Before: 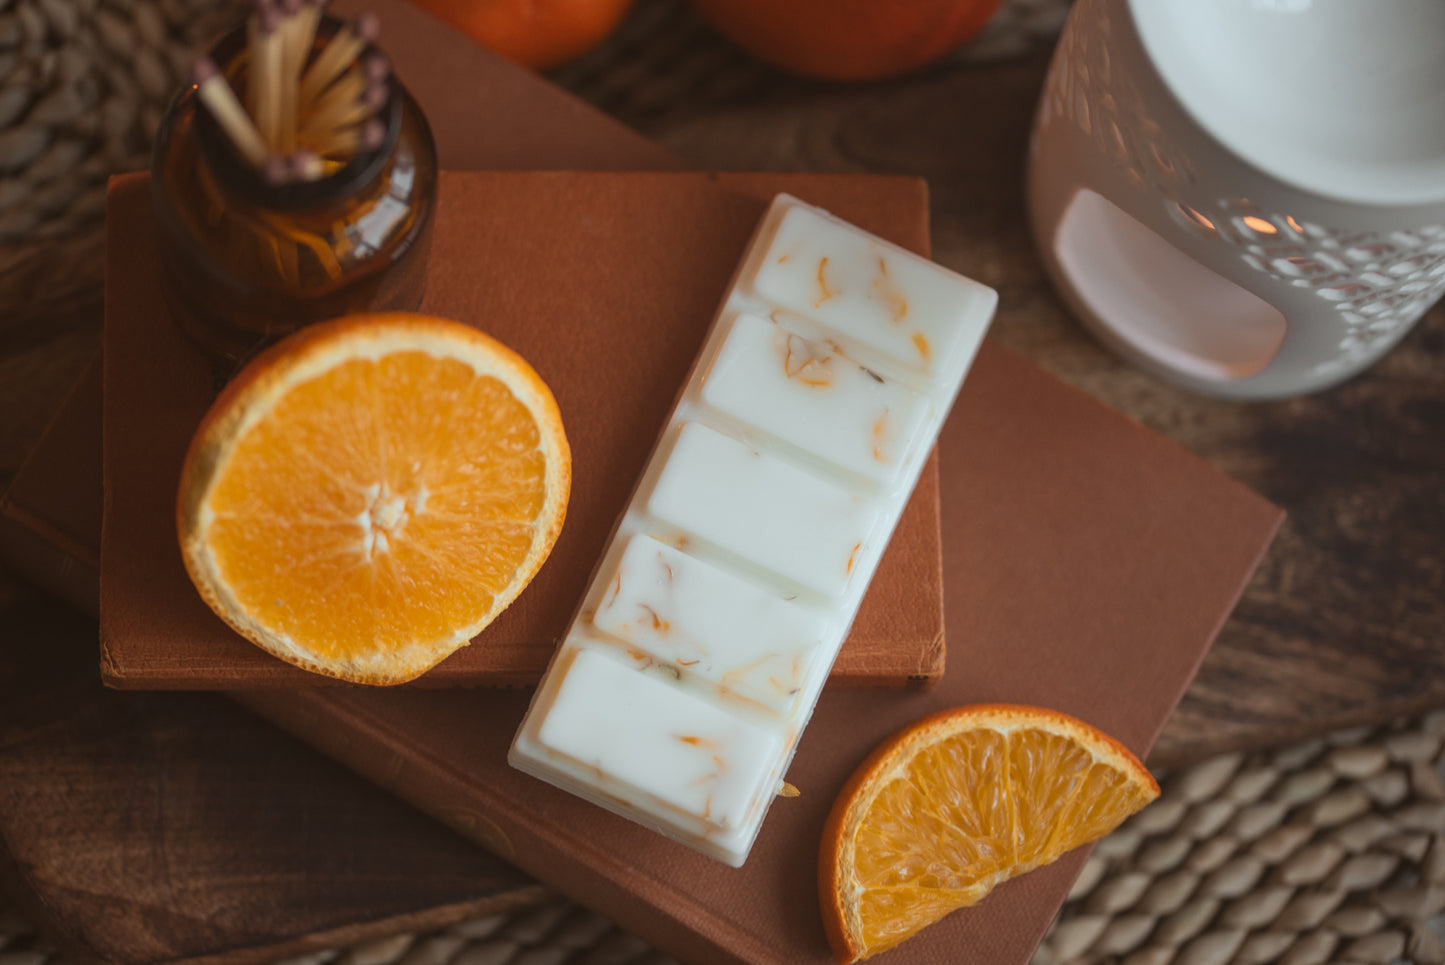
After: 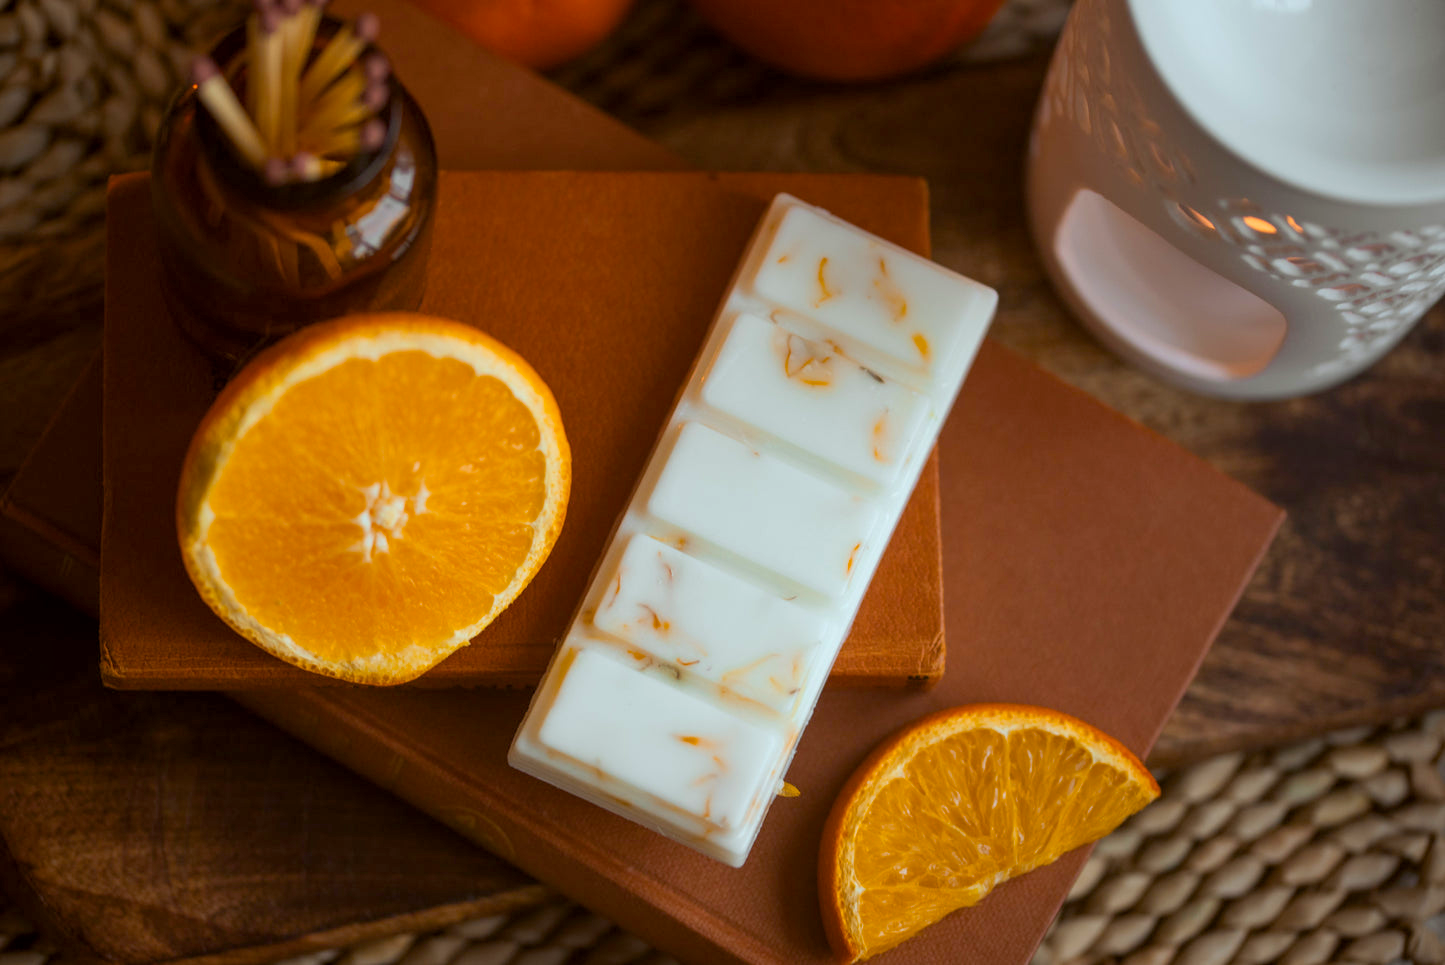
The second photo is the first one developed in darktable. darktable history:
exposure: black level correction 0.008, exposure 0.106 EV, compensate highlight preservation false
local contrast: mode bilateral grid, contrast 21, coarseness 50, detail 103%, midtone range 0.2
color balance rgb: perceptual saturation grading › global saturation 25.668%, global vibrance 21.288%
